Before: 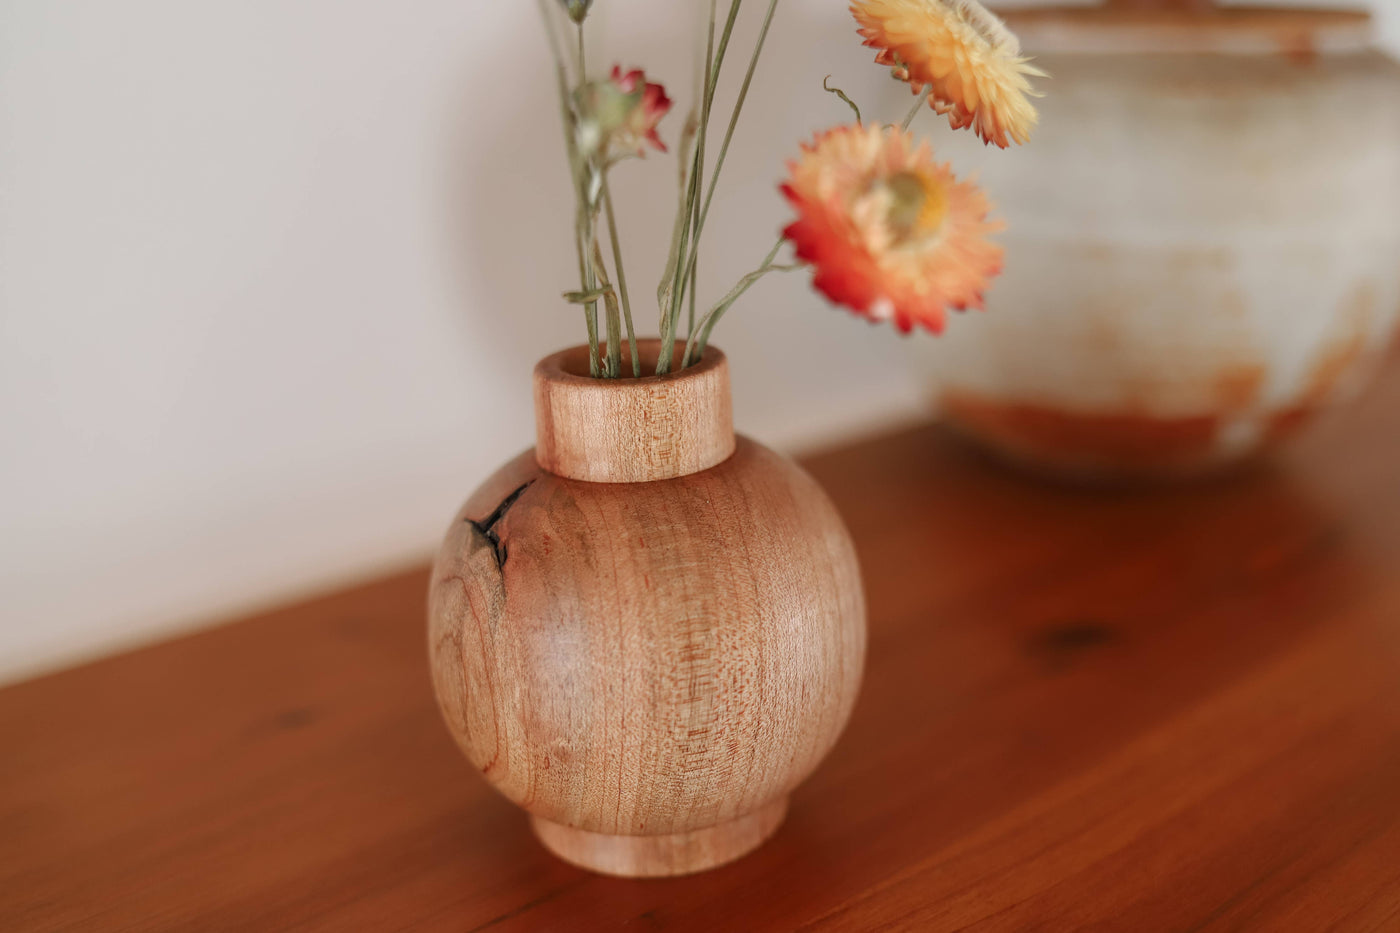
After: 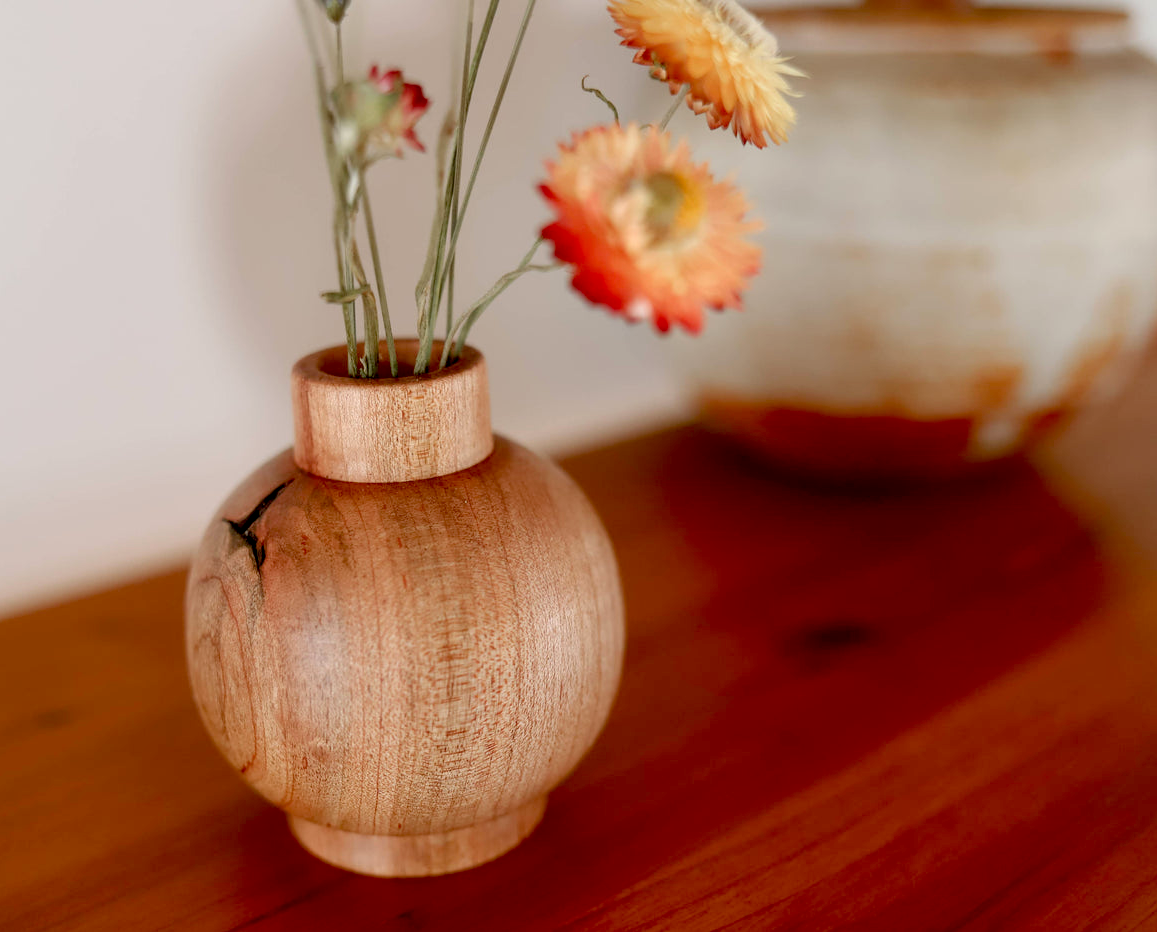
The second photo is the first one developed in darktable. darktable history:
crop: left 17.356%, bottom 0.045%
exposure: black level correction 0.026, exposure 0.185 EV, compensate highlight preservation false
haze removal: strength -0.06, compatibility mode true, adaptive false
